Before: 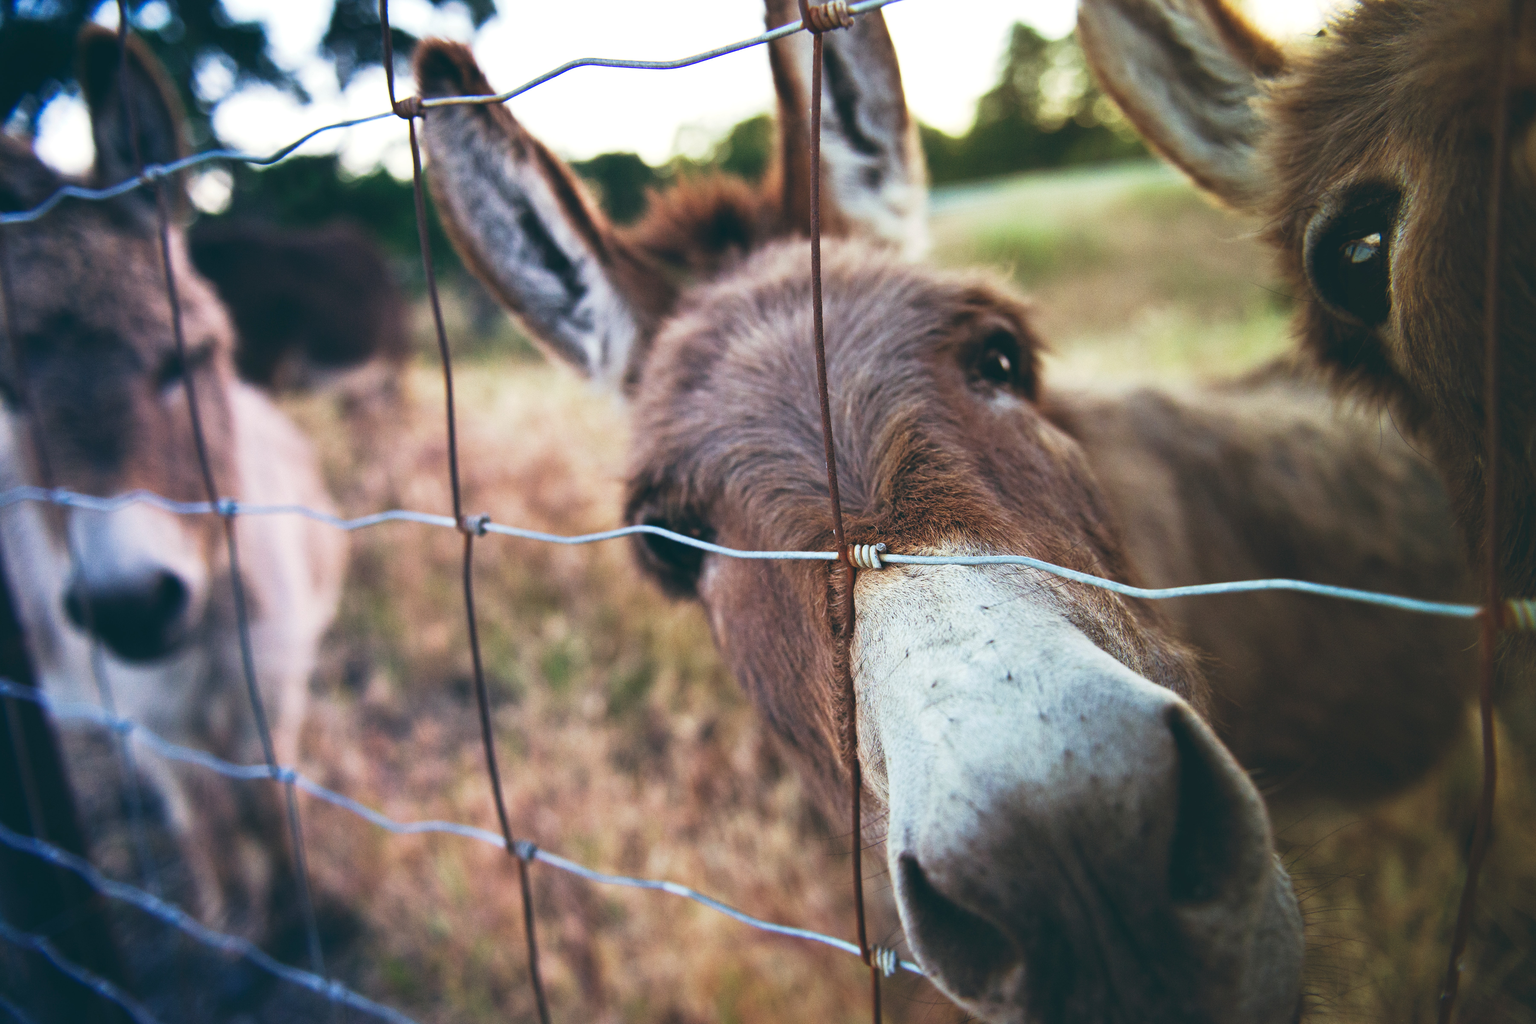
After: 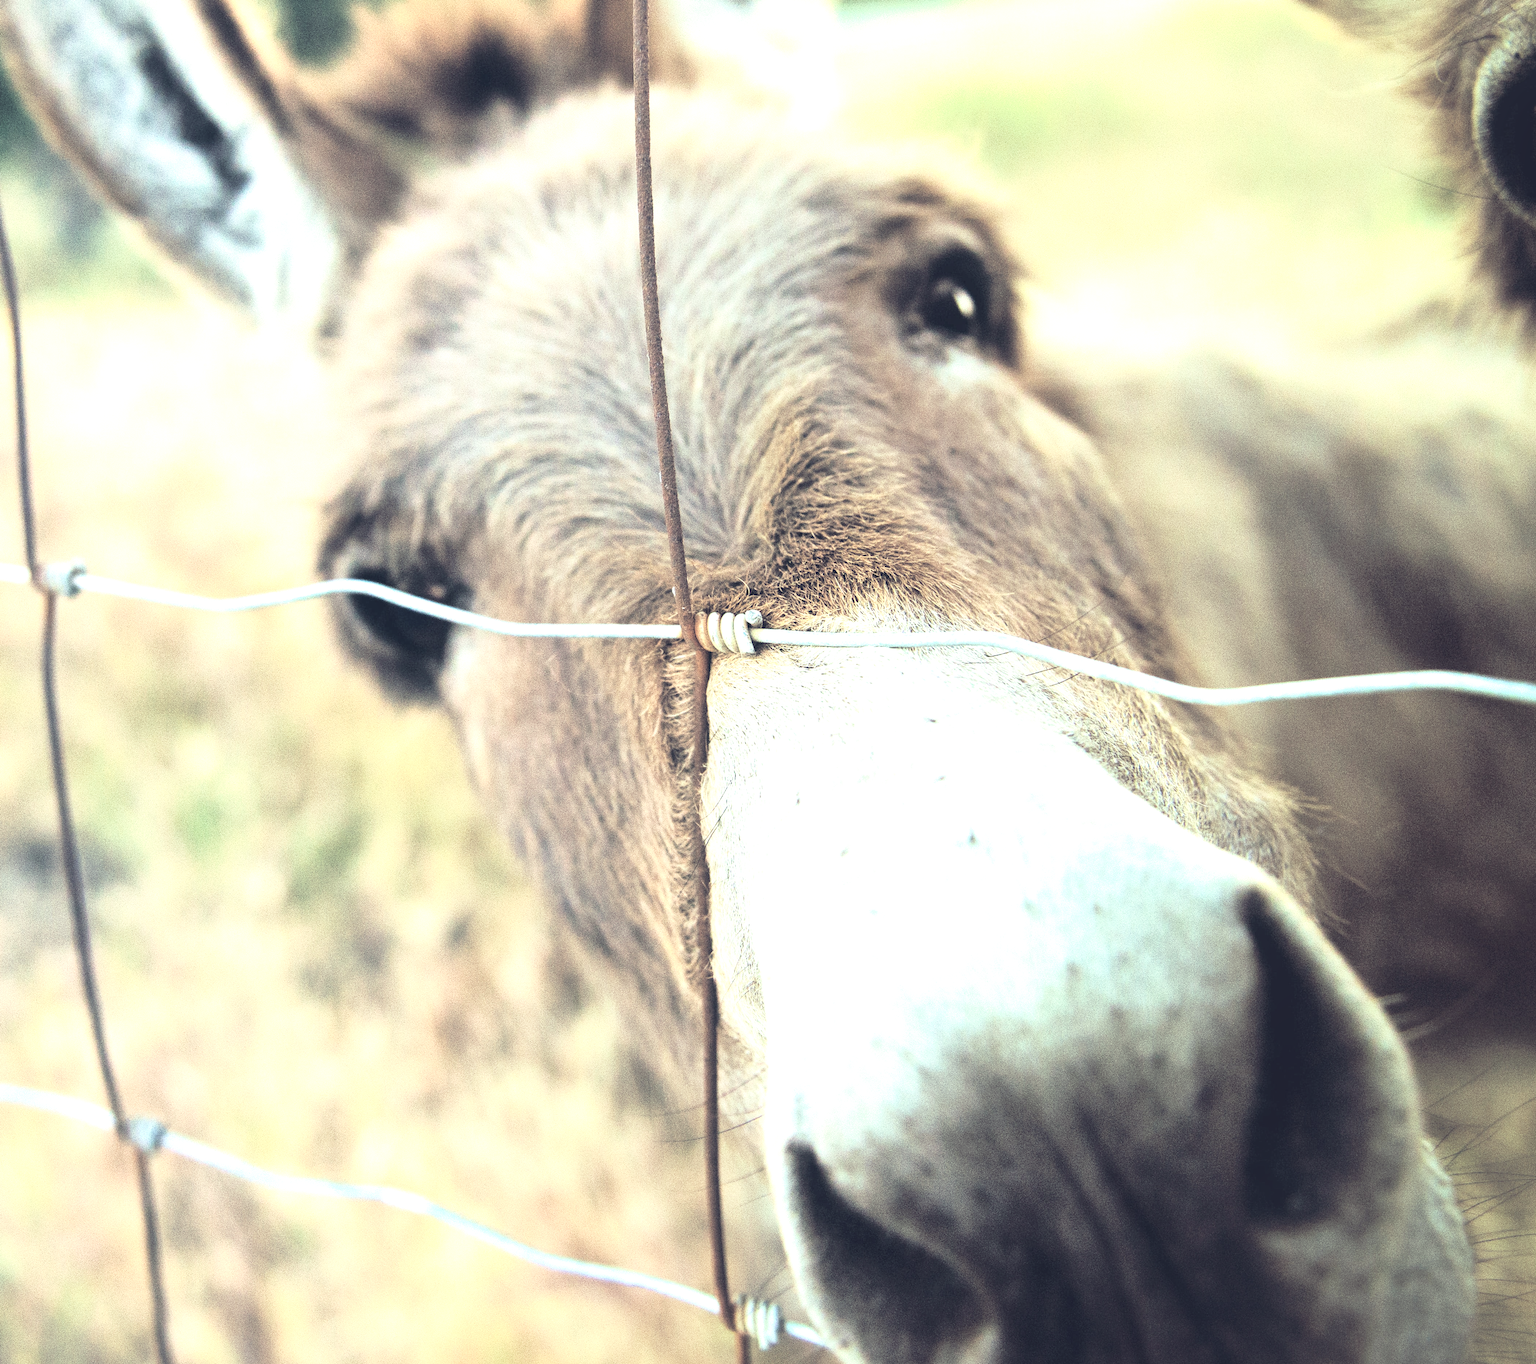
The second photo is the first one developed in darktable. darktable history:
exposure: black level correction 0, exposure 0.499 EV, compensate highlight preservation false
crop and rotate: left 28.604%, top 18.113%, right 12.74%, bottom 3.704%
tone equalizer: -8 EV -1.11 EV, -7 EV -0.992 EV, -6 EV -0.846 EV, -5 EV -0.591 EV, -3 EV 0.572 EV, -2 EV 0.846 EV, -1 EV 1.01 EV, +0 EV 1.08 EV
contrast brightness saturation: contrast 0.199, brightness 0.159, saturation 0.223
color correction: highlights a* -20.2, highlights b* 20.2, shadows a* 19.5, shadows b* -20.96, saturation 0.428
tone curve: curves: ch0 [(0, 0) (0.003, 0.025) (0.011, 0.027) (0.025, 0.032) (0.044, 0.037) (0.069, 0.044) (0.1, 0.054) (0.136, 0.084) (0.177, 0.128) (0.224, 0.196) (0.277, 0.281) (0.335, 0.376) (0.399, 0.461) (0.468, 0.534) (0.543, 0.613) (0.623, 0.692) (0.709, 0.77) (0.801, 0.849) (0.898, 0.934) (1, 1)], color space Lab, independent channels, preserve colors none
velvia: on, module defaults
